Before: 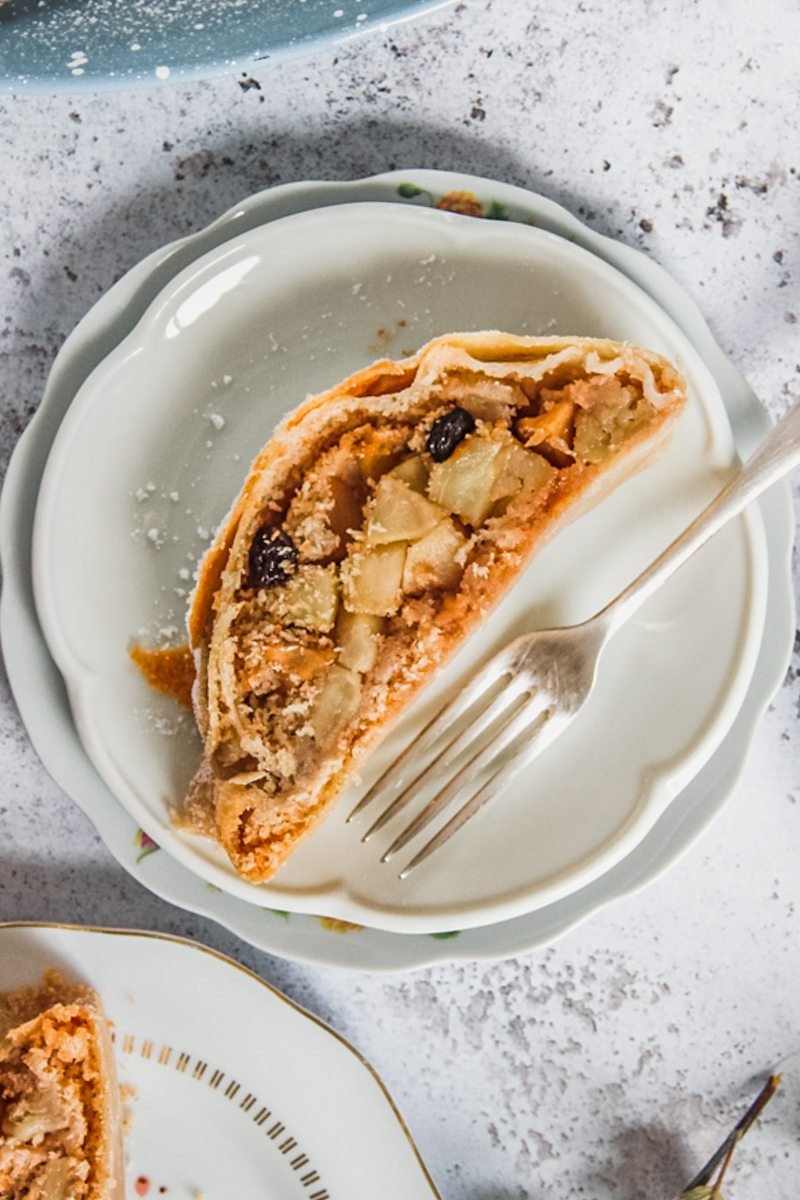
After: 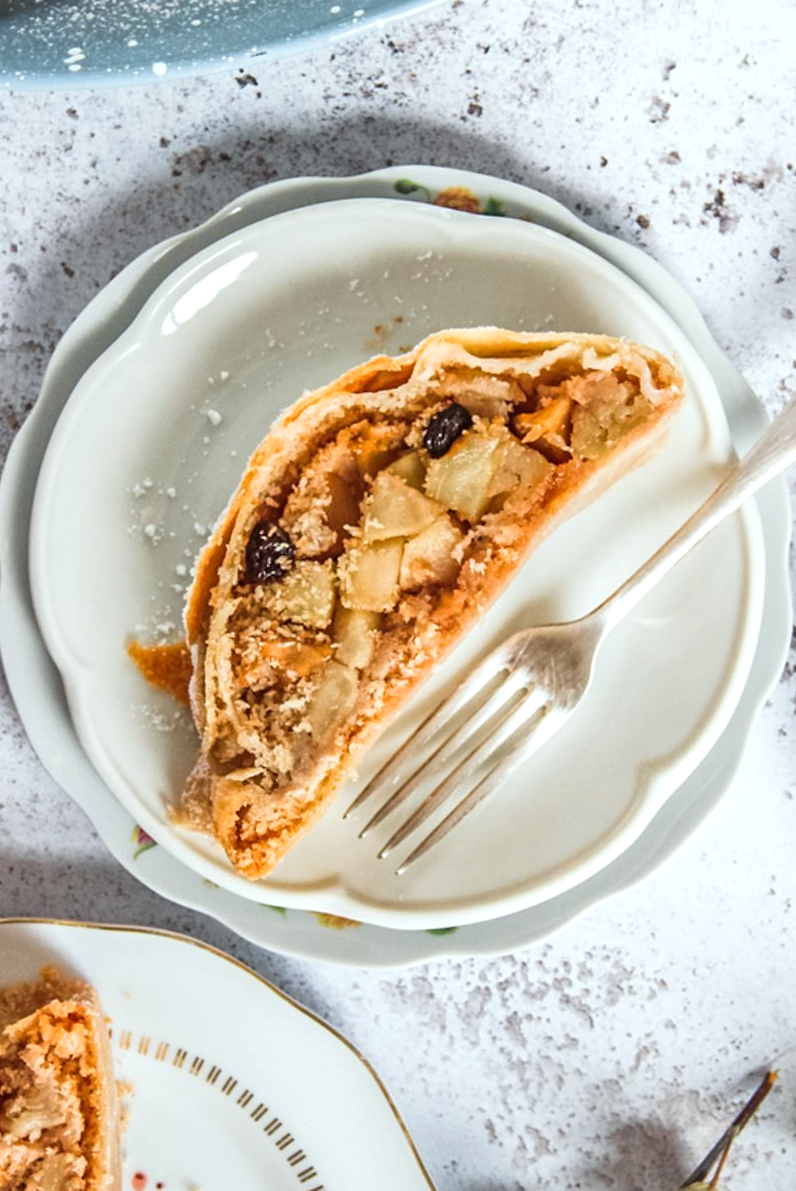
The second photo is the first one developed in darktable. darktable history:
exposure: exposure 0.296 EV, compensate highlight preservation false
color correction: highlights a* -2.92, highlights b* -1.98, shadows a* 2.46, shadows b* 2.64
crop and rotate: left 0.472%, top 0.385%, bottom 0.351%
